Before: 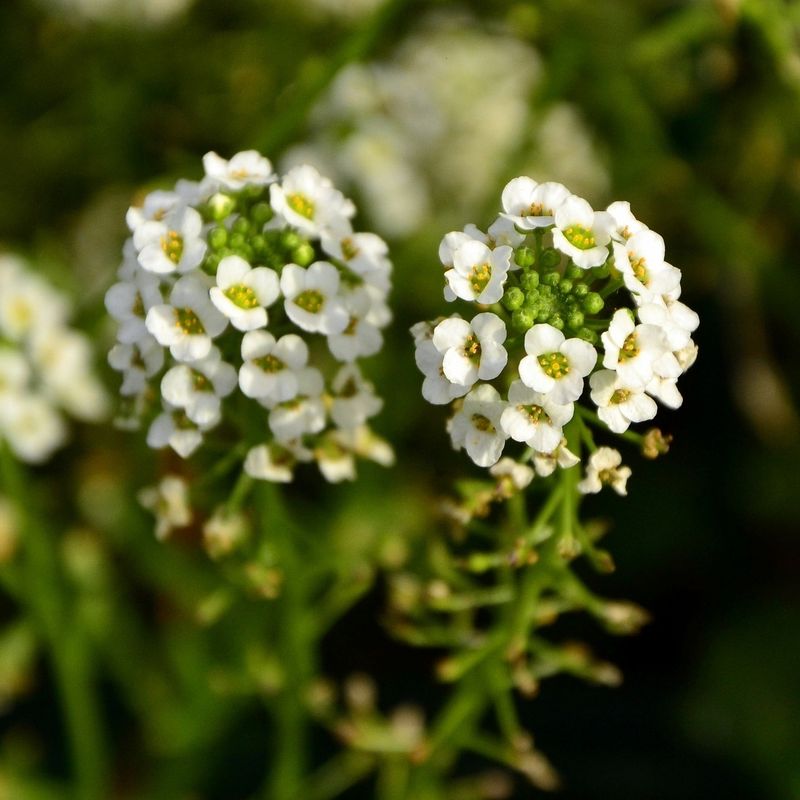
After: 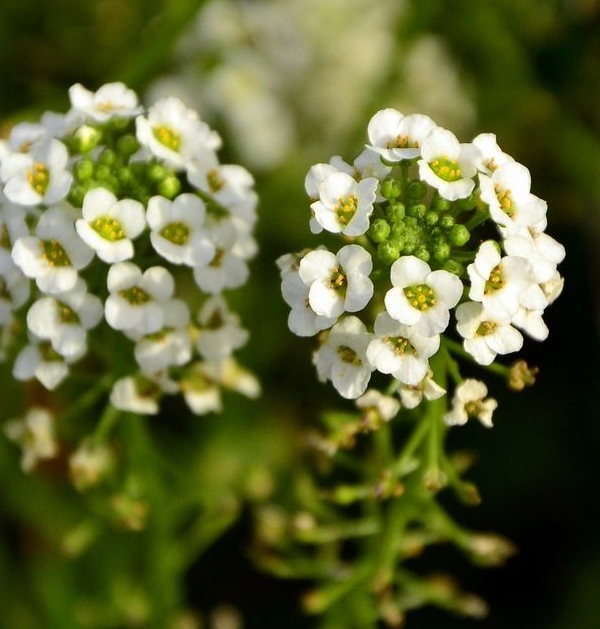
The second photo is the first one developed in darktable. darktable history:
crop: left 16.761%, top 8.59%, right 8.205%, bottom 12.668%
